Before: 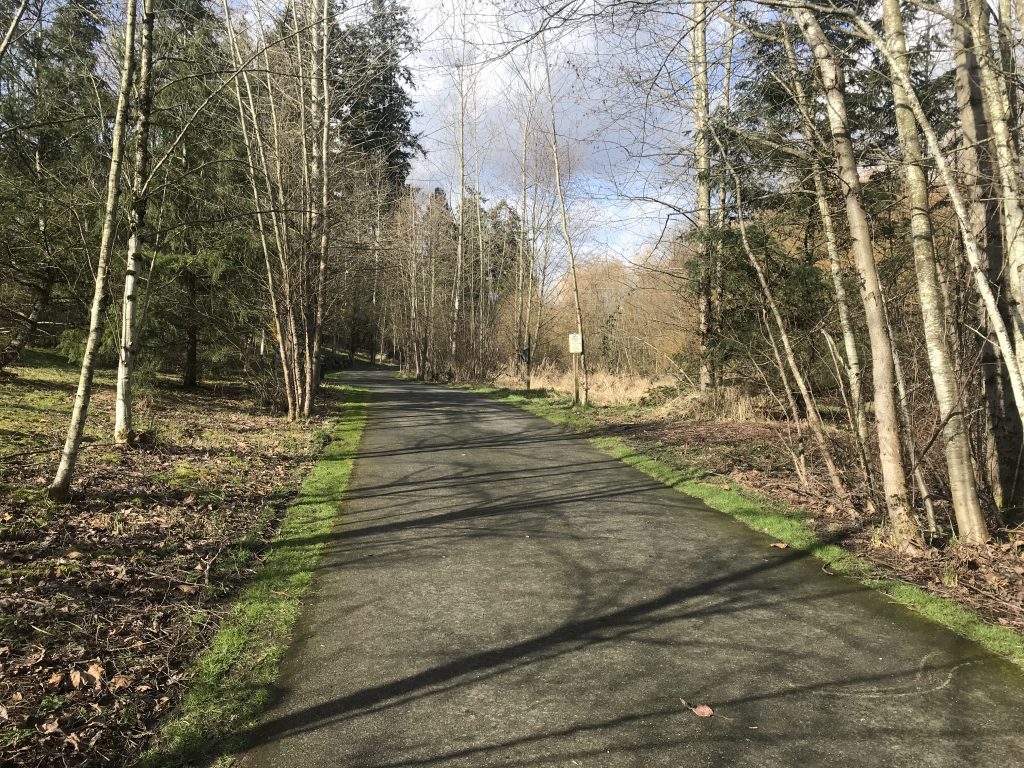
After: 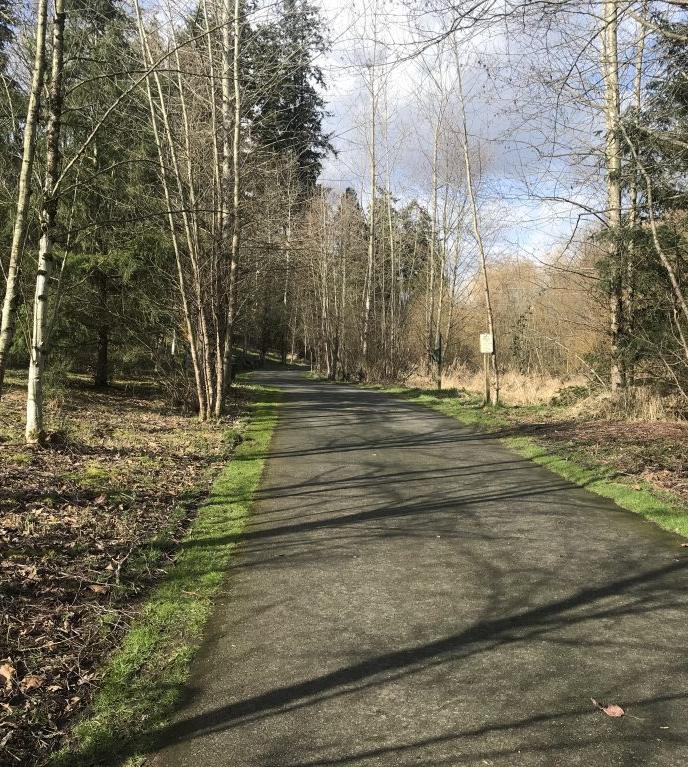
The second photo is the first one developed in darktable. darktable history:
crop and rotate: left 8.754%, right 23.968%
